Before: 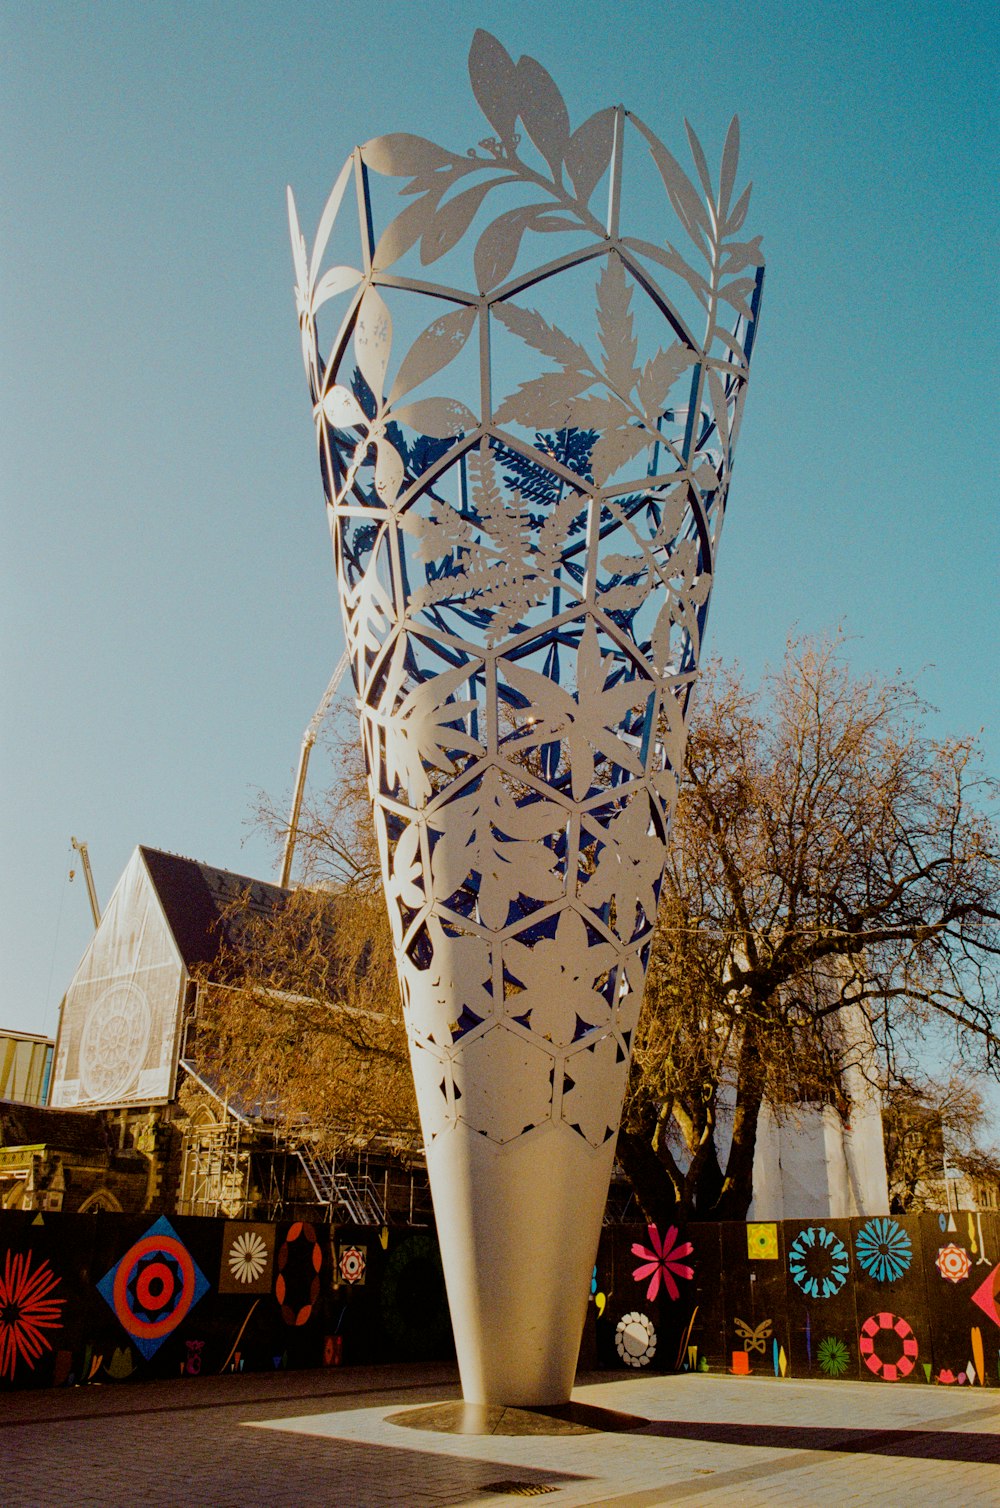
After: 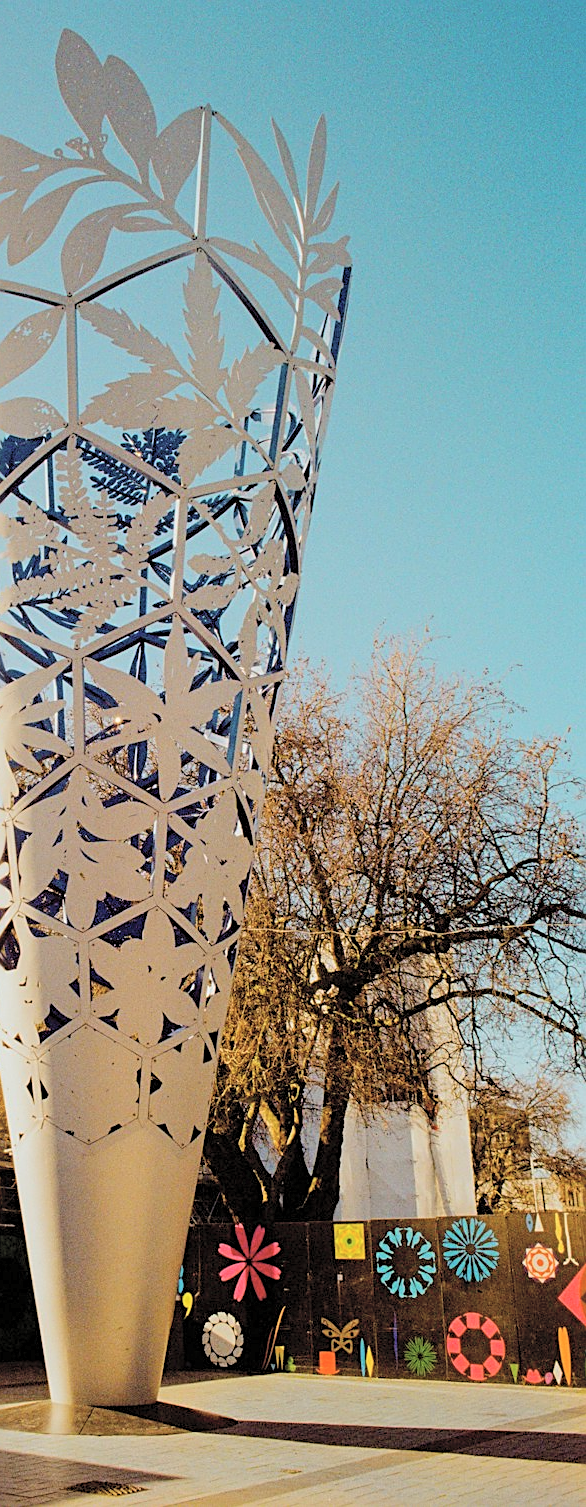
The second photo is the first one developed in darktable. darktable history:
sharpen: on, module defaults
crop: left 41.366%
levels: levels [0.026, 0.507, 0.987]
contrast brightness saturation: brightness 0.281
